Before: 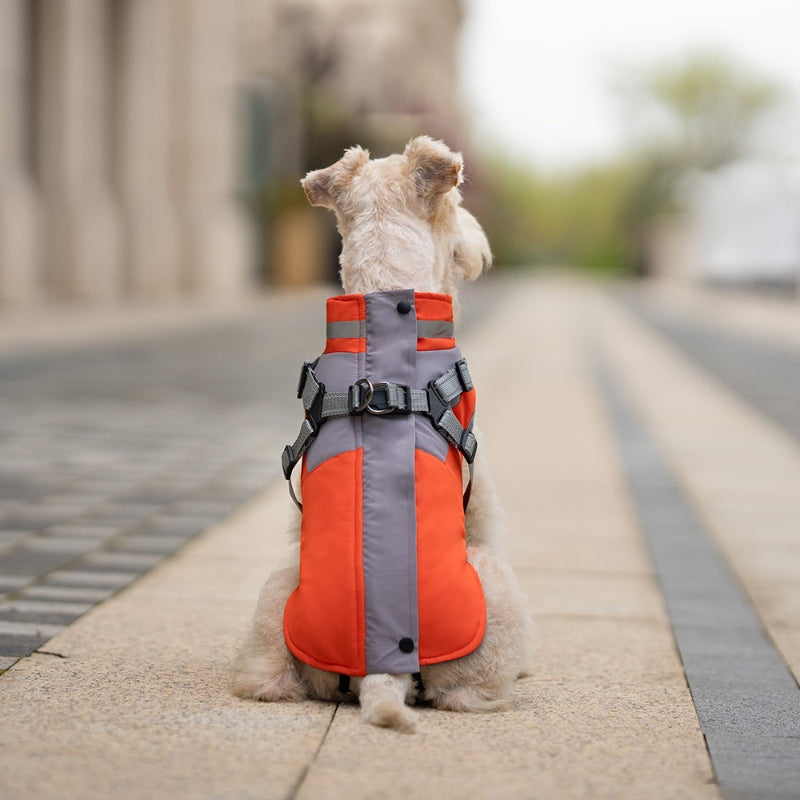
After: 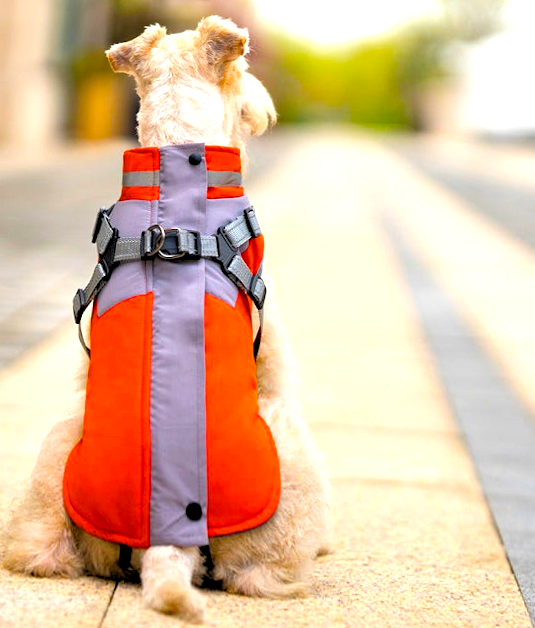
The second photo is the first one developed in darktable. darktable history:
rotate and perspective: rotation 0.72°, lens shift (vertical) -0.352, lens shift (horizontal) -0.051, crop left 0.152, crop right 0.859, crop top 0.019, crop bottom 0.964
exposure: exposure 0.6 EV, compensate highlight preservation false
local contrast: highlights 100%, shadows 100%, detail 120%, midtone range 0.2
rgb levels: levels [[0.01, 0.419, 0.839], [0, 0.5, 1], [0, 0.5, 1]]
color balance rgb: linear chroma grading › global chroma 25%, perceptual saturation grading › global saturation 50%
crop: left 19.159%, top 9.58%, bottom 9.58%
